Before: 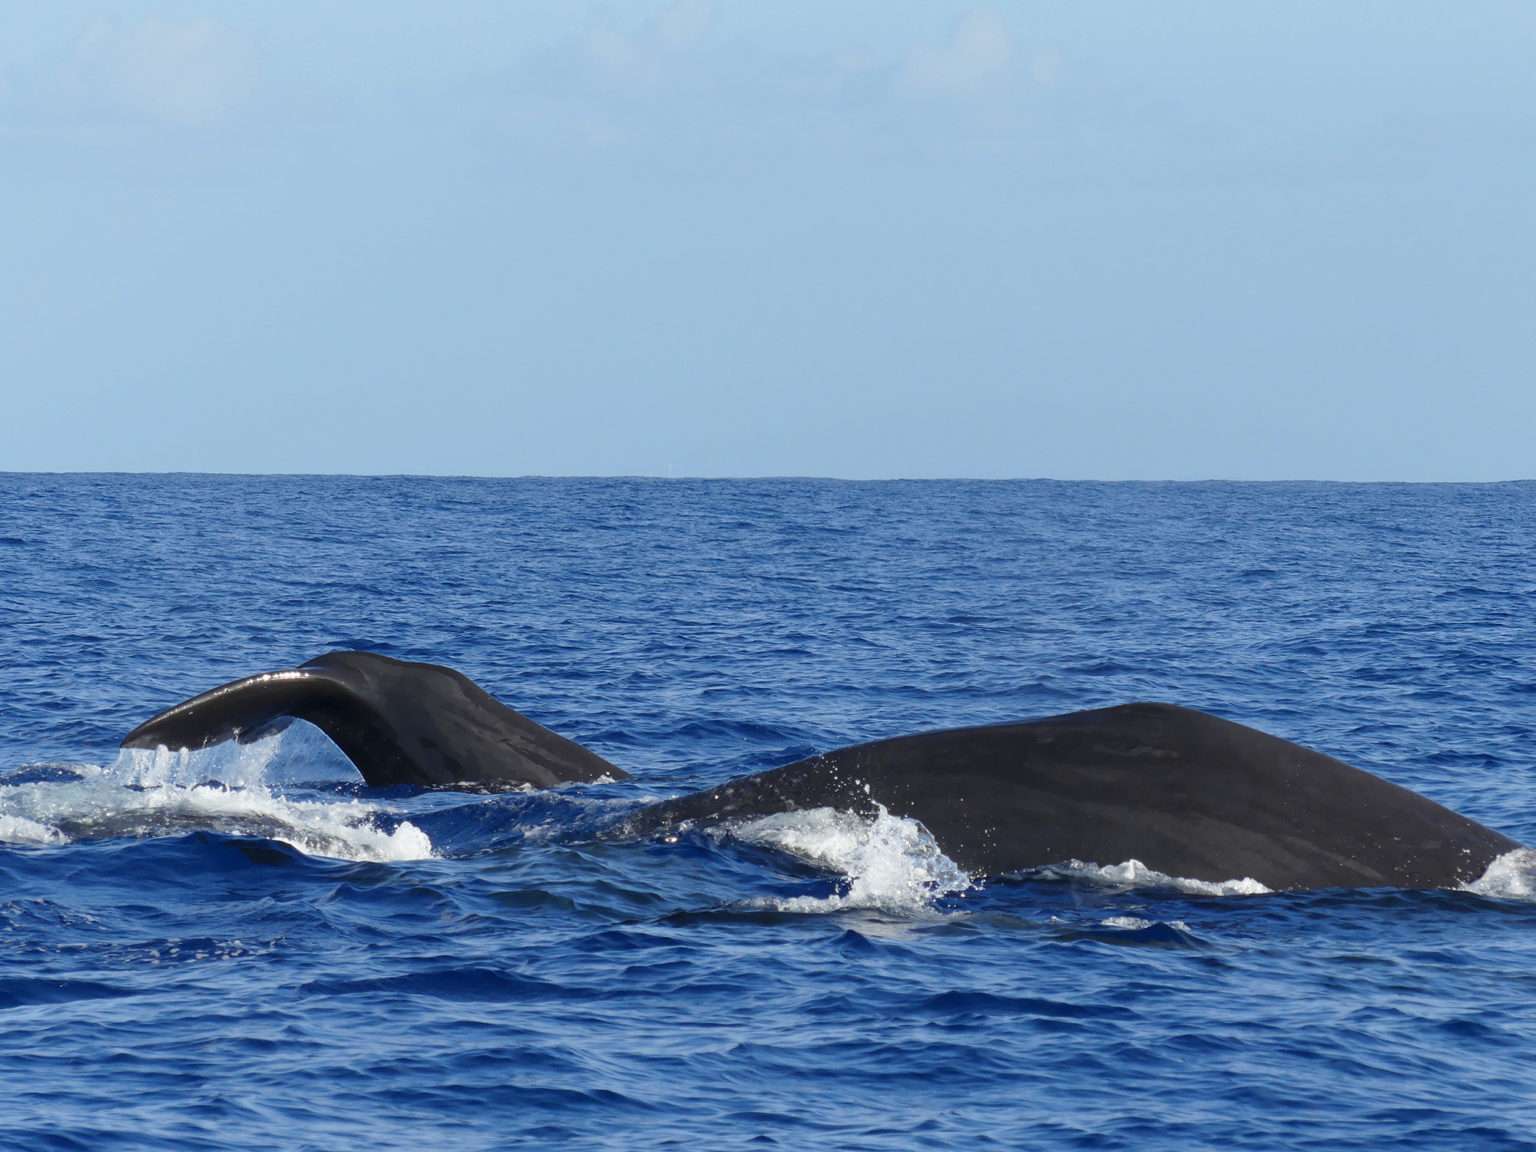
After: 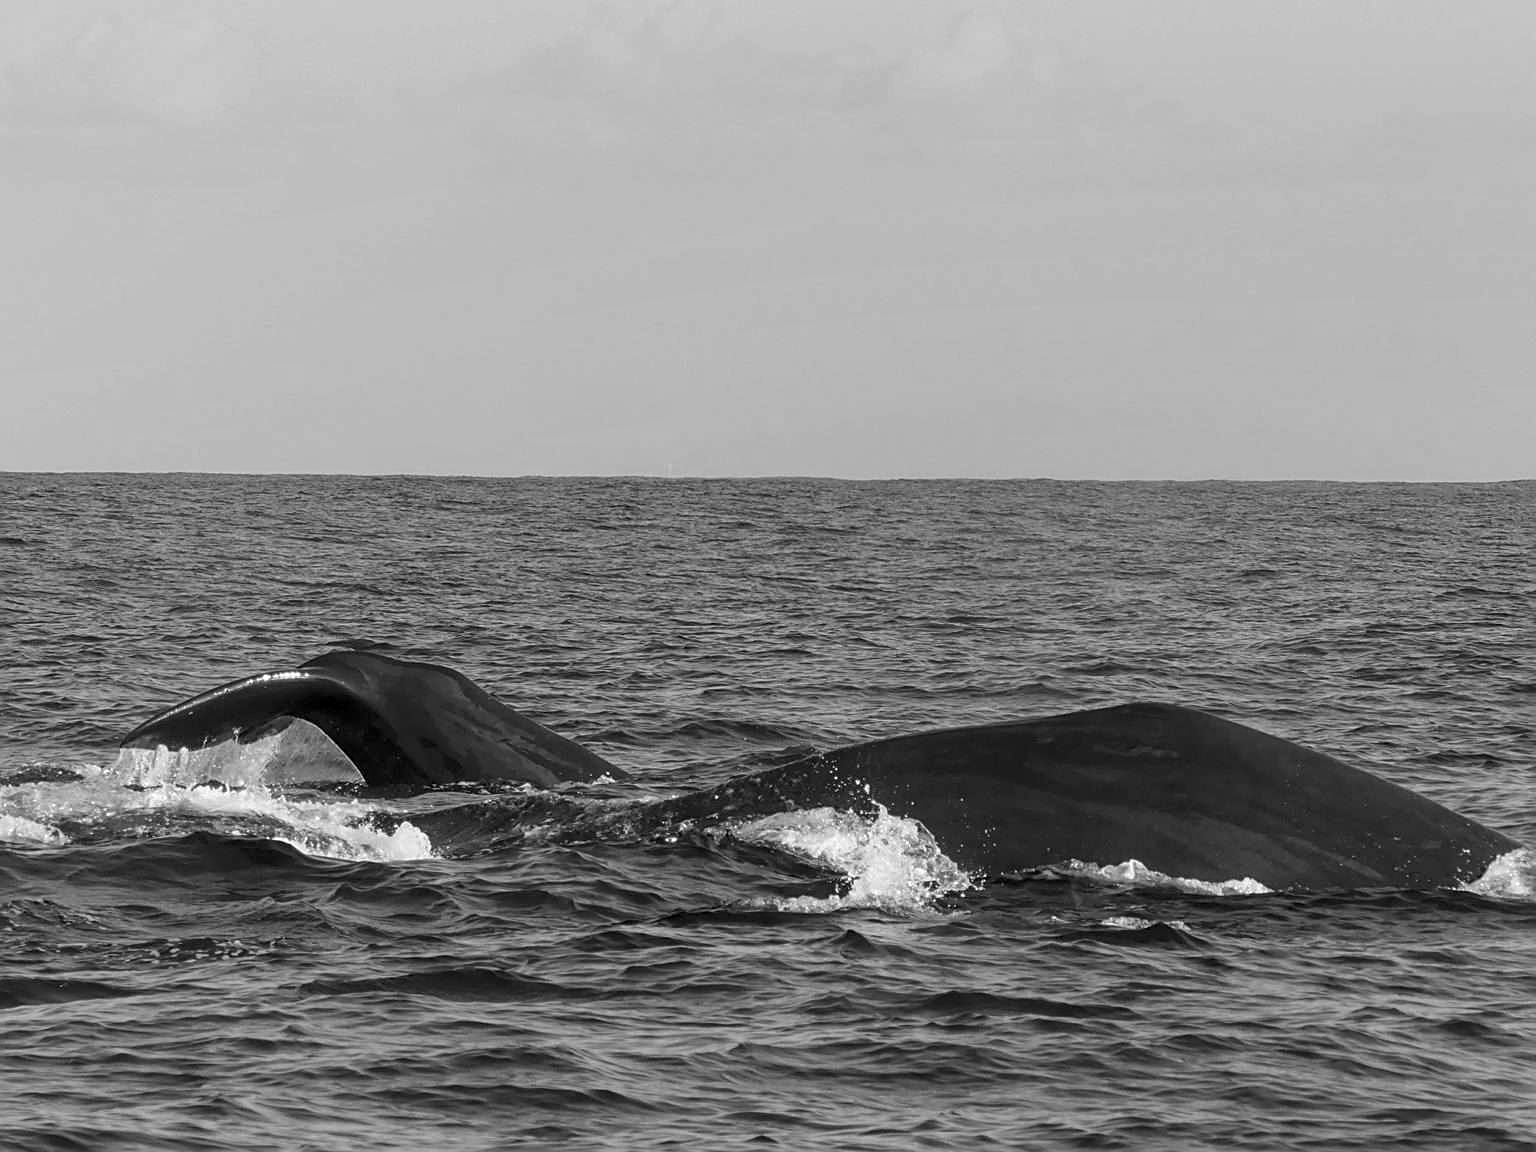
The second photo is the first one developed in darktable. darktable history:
monochrome: size 1
sharpen: on, module defaults
local contrast: on, module defaults
